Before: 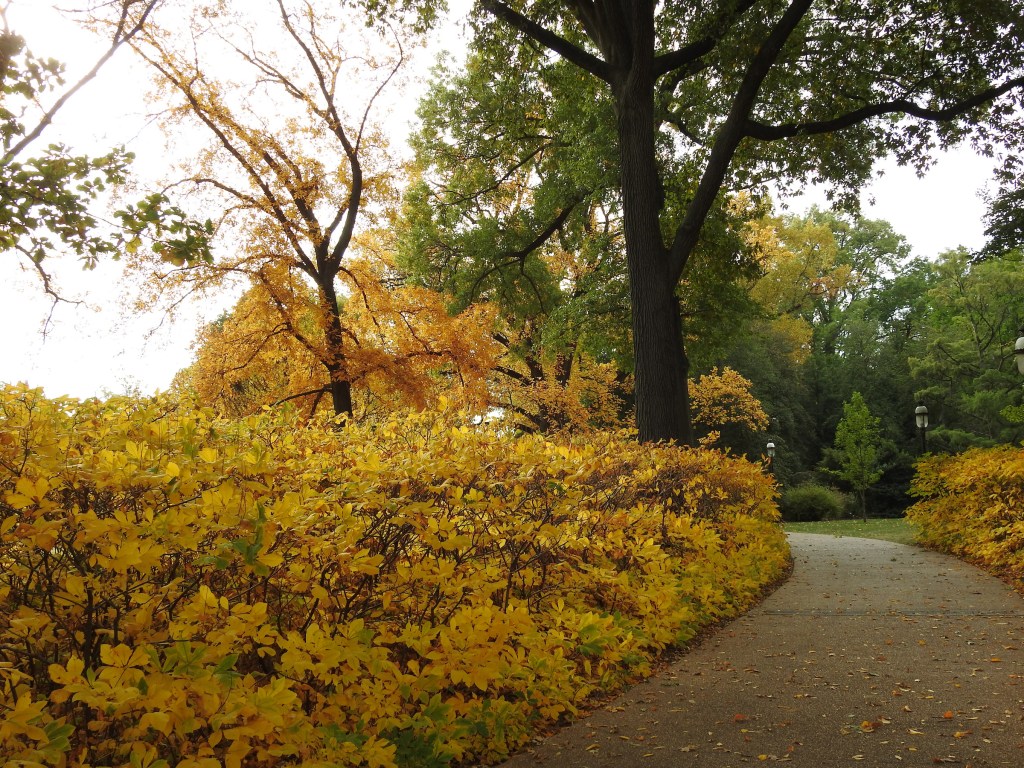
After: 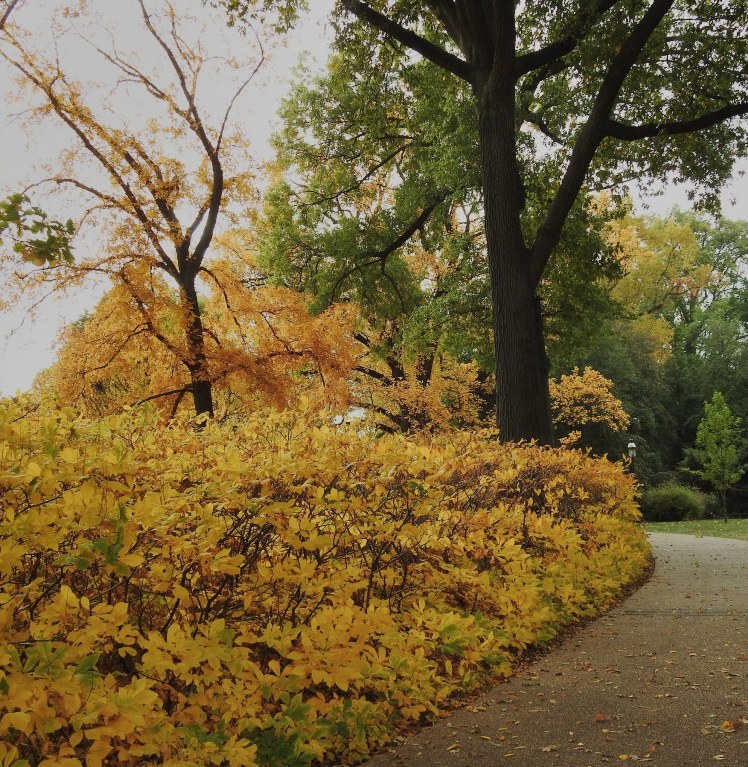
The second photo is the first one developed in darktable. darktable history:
crop: left 13.61%, right 13.245%
shadows and highlights: soften with gaussian
filmic rgb: black relative exposure -16 EV, white relative exposure 6.9 EV, hardness 4.72, color science v5 (2021), iterations of high-quality reconstruction 0, contrast in shadows safe, contrast in highlights safe
